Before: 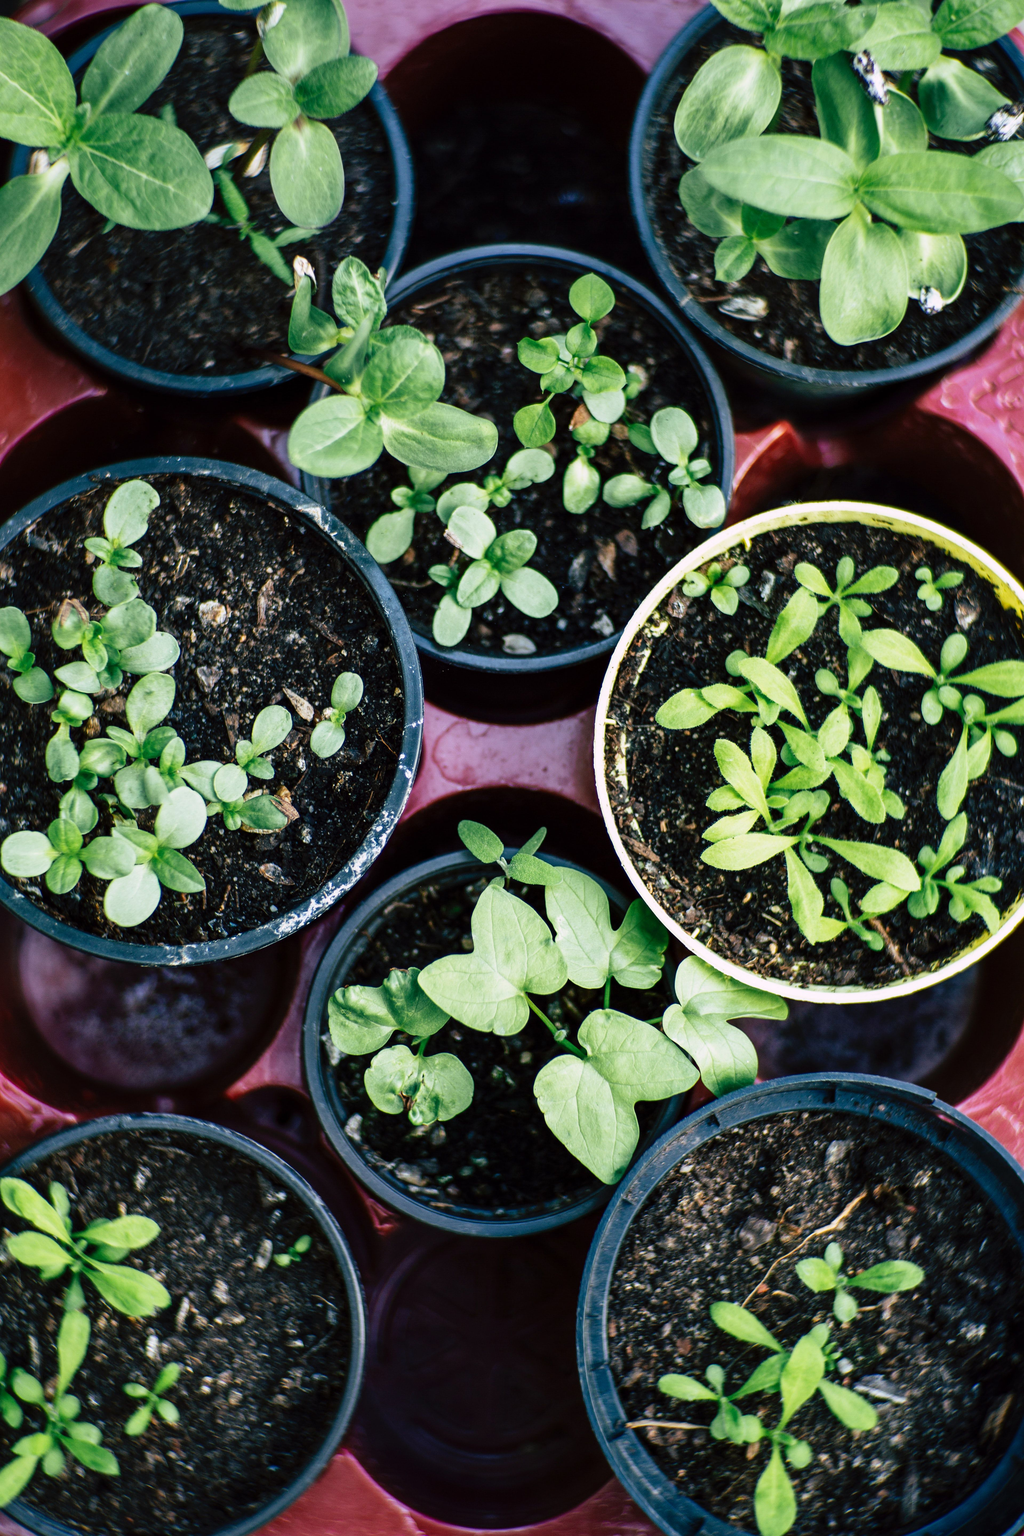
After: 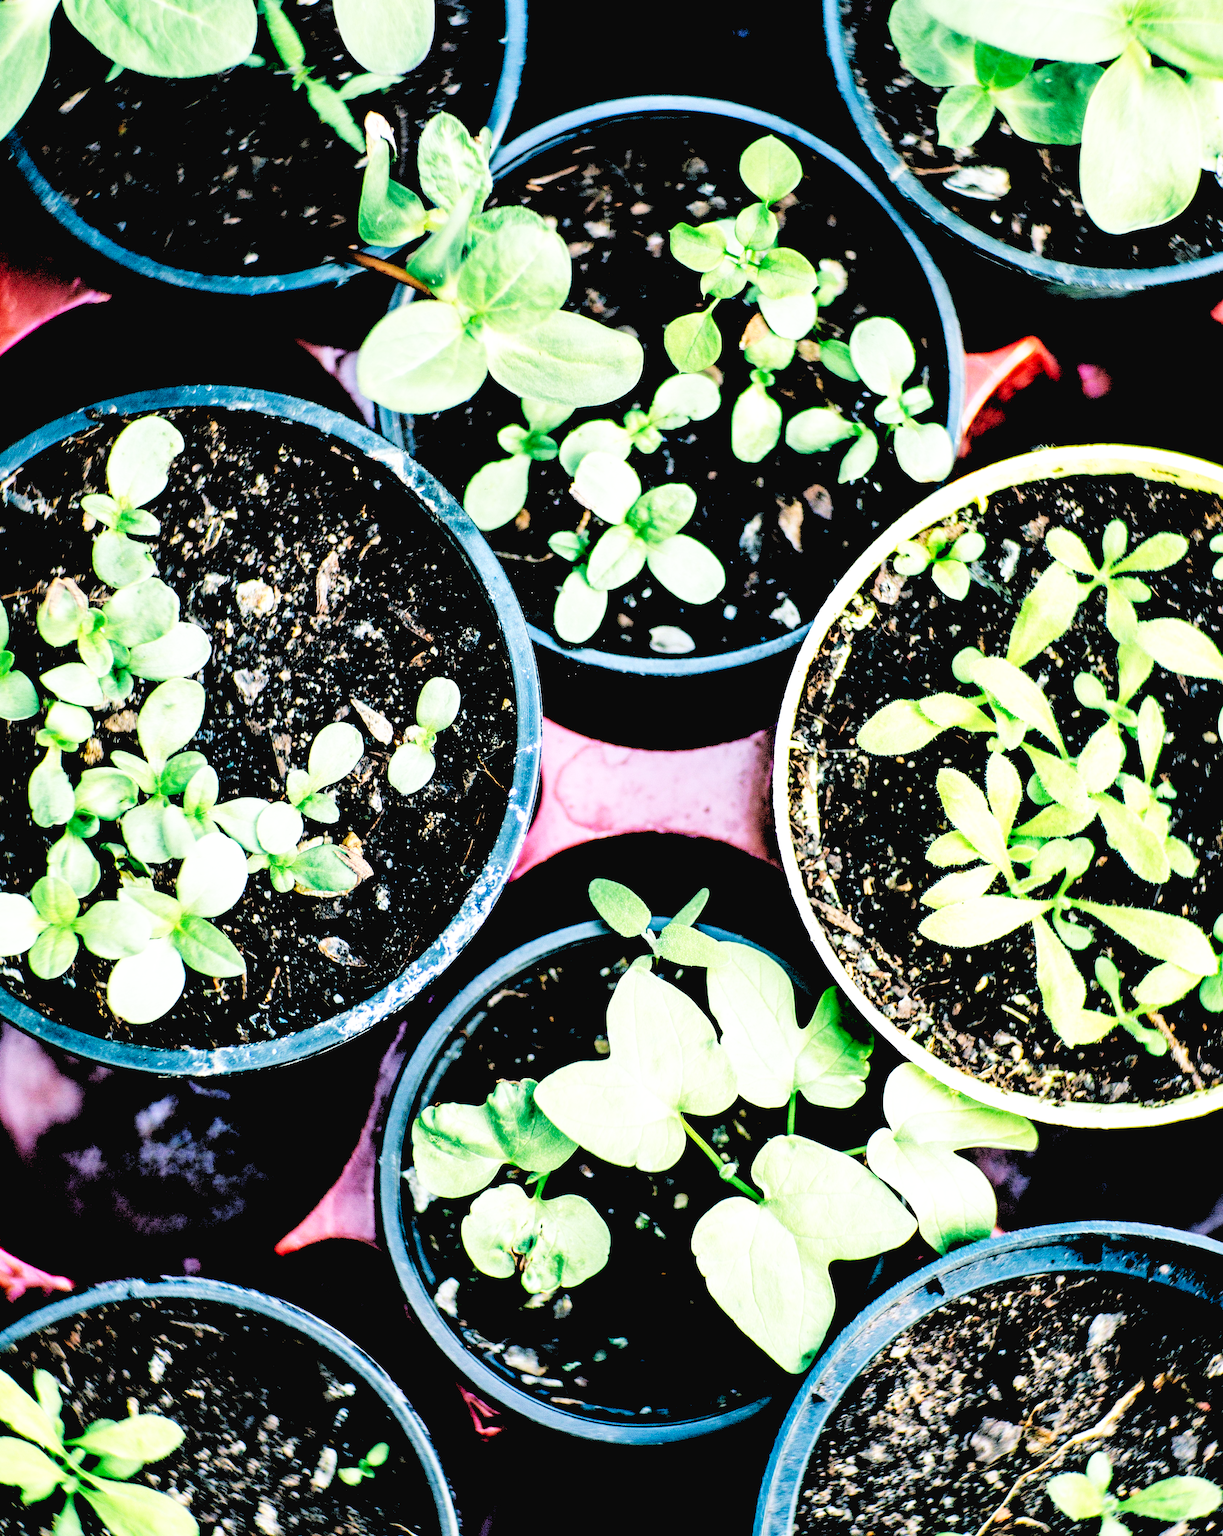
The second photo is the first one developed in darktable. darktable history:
base curve: curves: ch0 [(0, 0.003) (0.001, 0.002) (0.006, 0.004) (0.02, 0.022) (0.048, 0.086) (0.094, 0.234) (0.162, 0.431) (0.258, 0.629) (0.385, 0.8) (0.548, 0.918) (0.751, 0.988) (1, 1)], preserve colors none
crop and rotate: left 2.425%, top 11.305%, right 9.6%, bottom 15.08%
rgb levels: levels [[0.027, 0.429, 0.996], [0, 0.5, 1], [0, 0.5, 1]]
